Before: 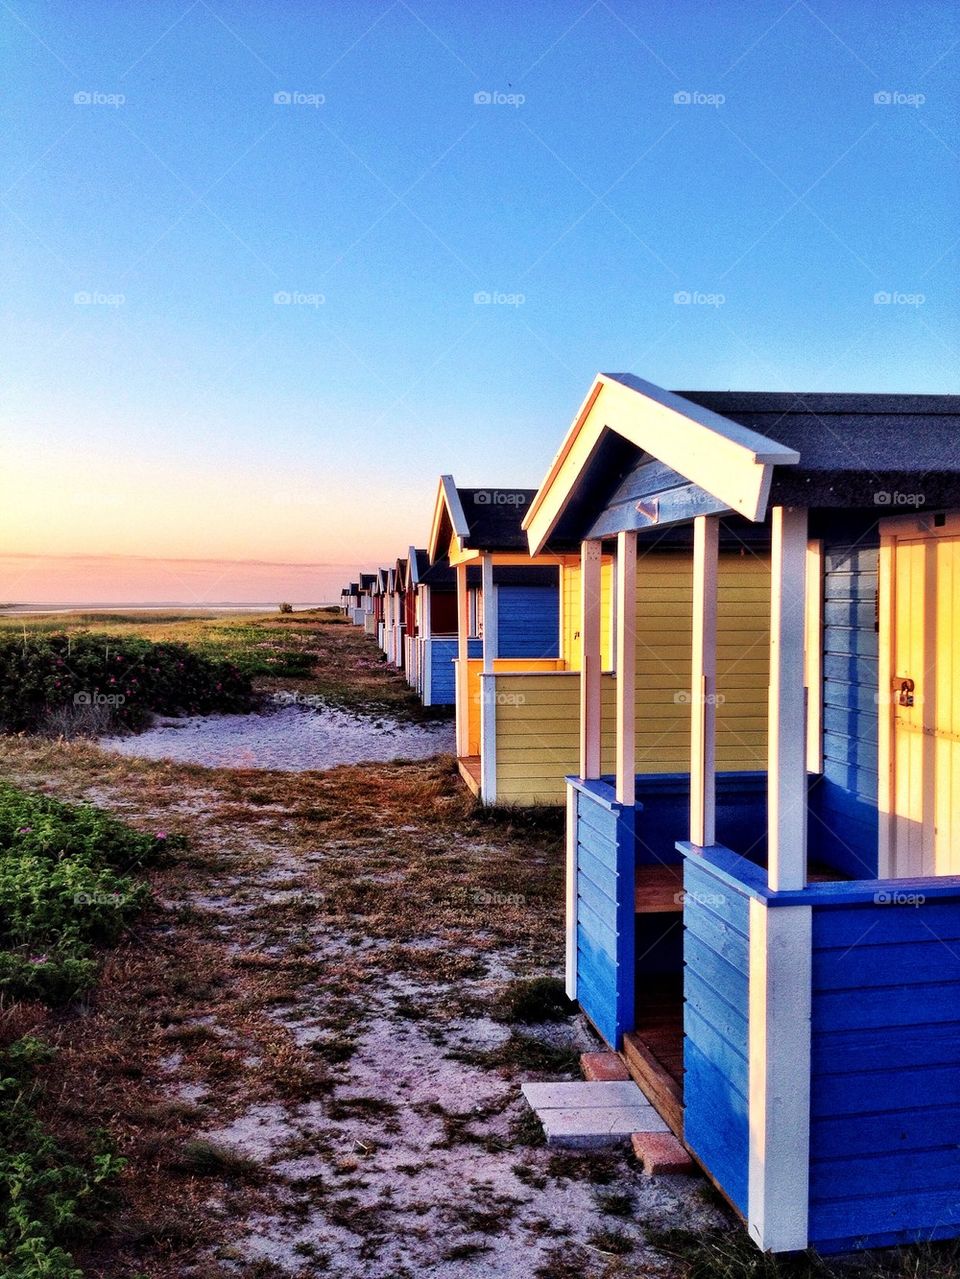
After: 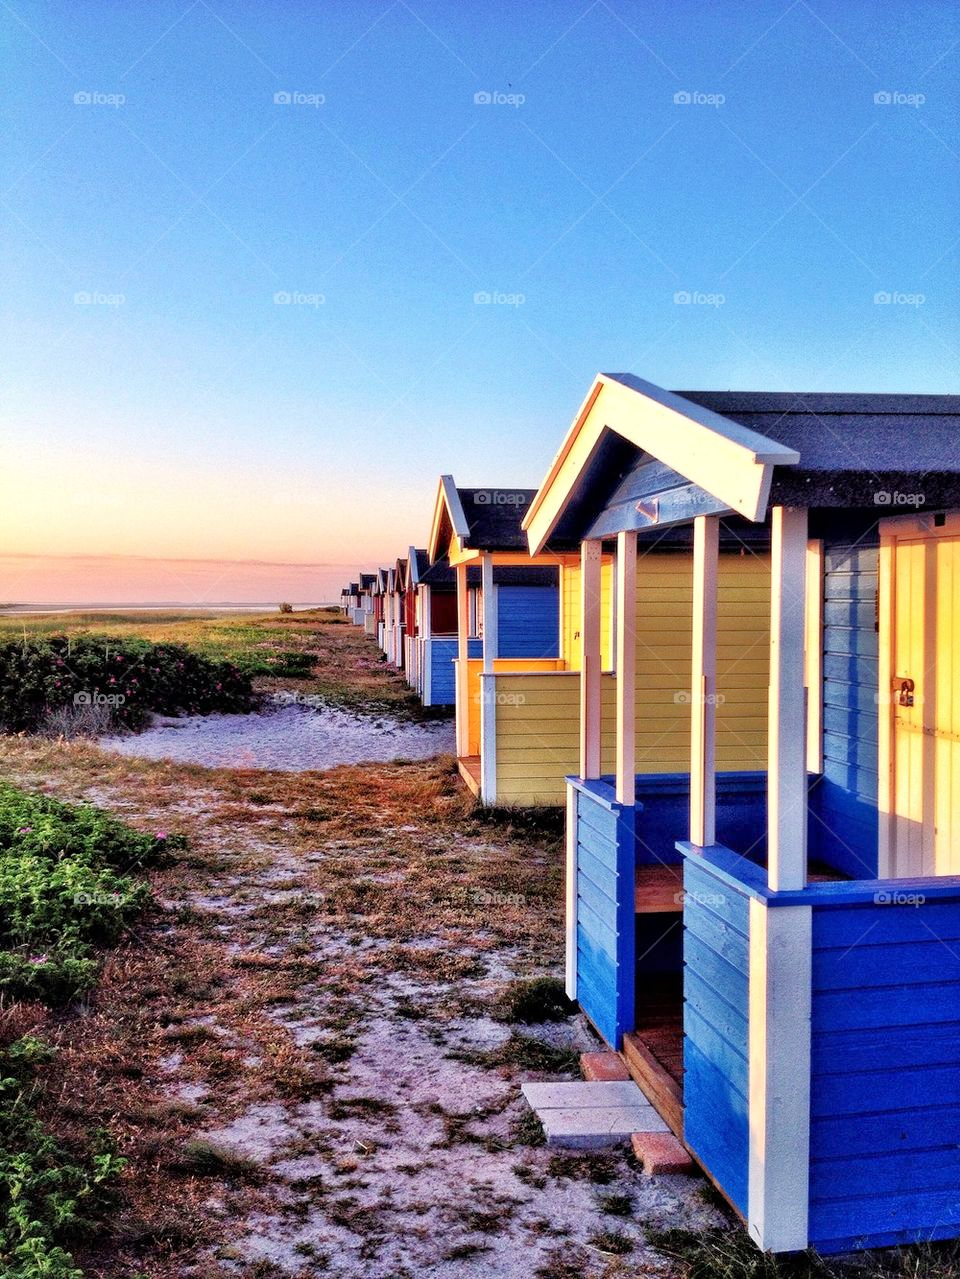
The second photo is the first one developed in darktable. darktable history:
tone equalizer: -7 EV 0.148 EV, -6 EV 0.59 EV, -5 EV 1.19 EV, -4 EV 1.32 EV, -3 EV 1.18 EV, -2 EV 0.6 EV, -1 EV 0.158 EV
